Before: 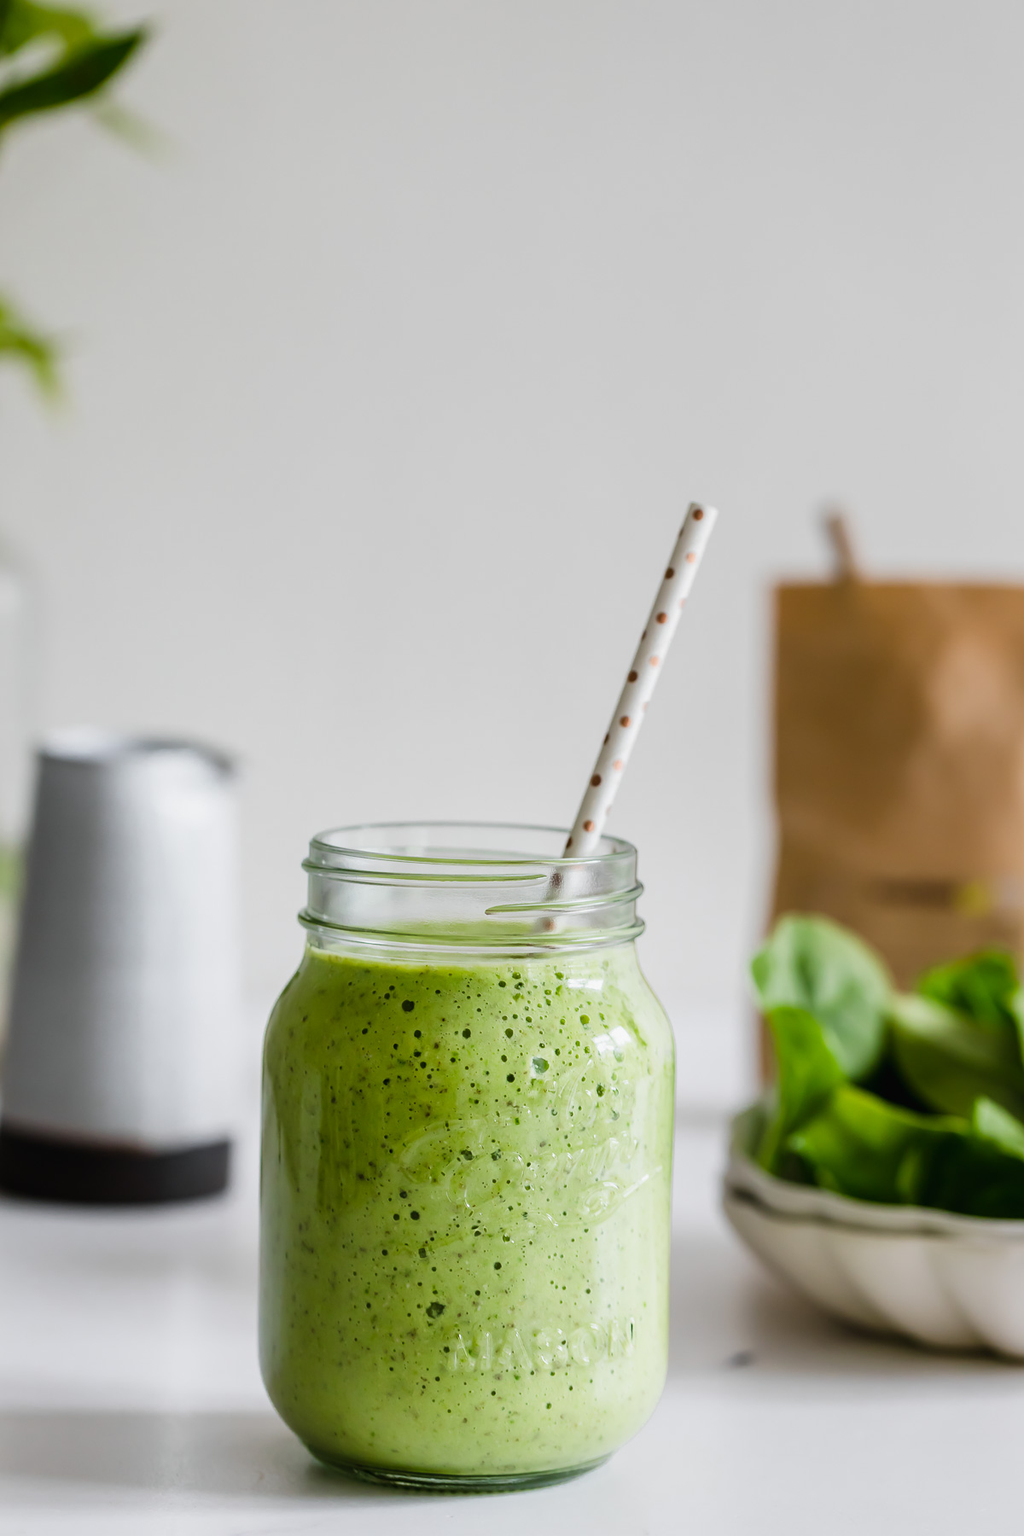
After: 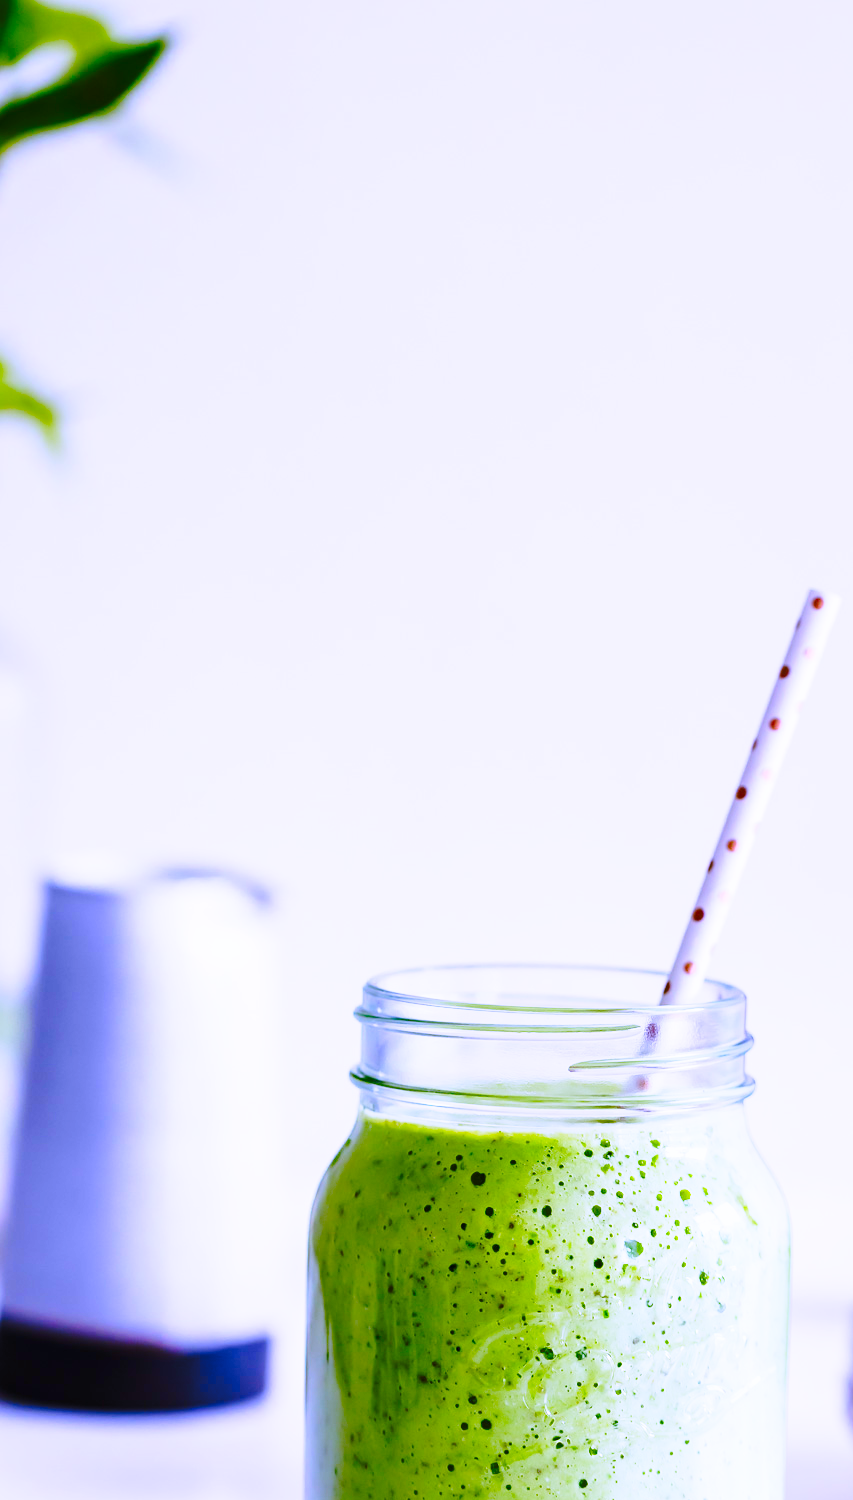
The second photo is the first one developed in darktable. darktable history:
white balance: red 0.98, blue 1.61
contrast brightness saturation: brightness -0.02, saturation 0.35
crop: right 28.885%, bottom 16.626%
base curve: curves: ch0 [(0, 0) (0.032, 0.037) (0.105, 0.228) (0.435, 0.76) (0.856, 0.983) (1, 1)], preserve colors none
color balance rgb: perceptual saturation grading › global saturation 20%, perceptual saturation grading › highlights -25%, perceptual saturation grading › shadows 25%
